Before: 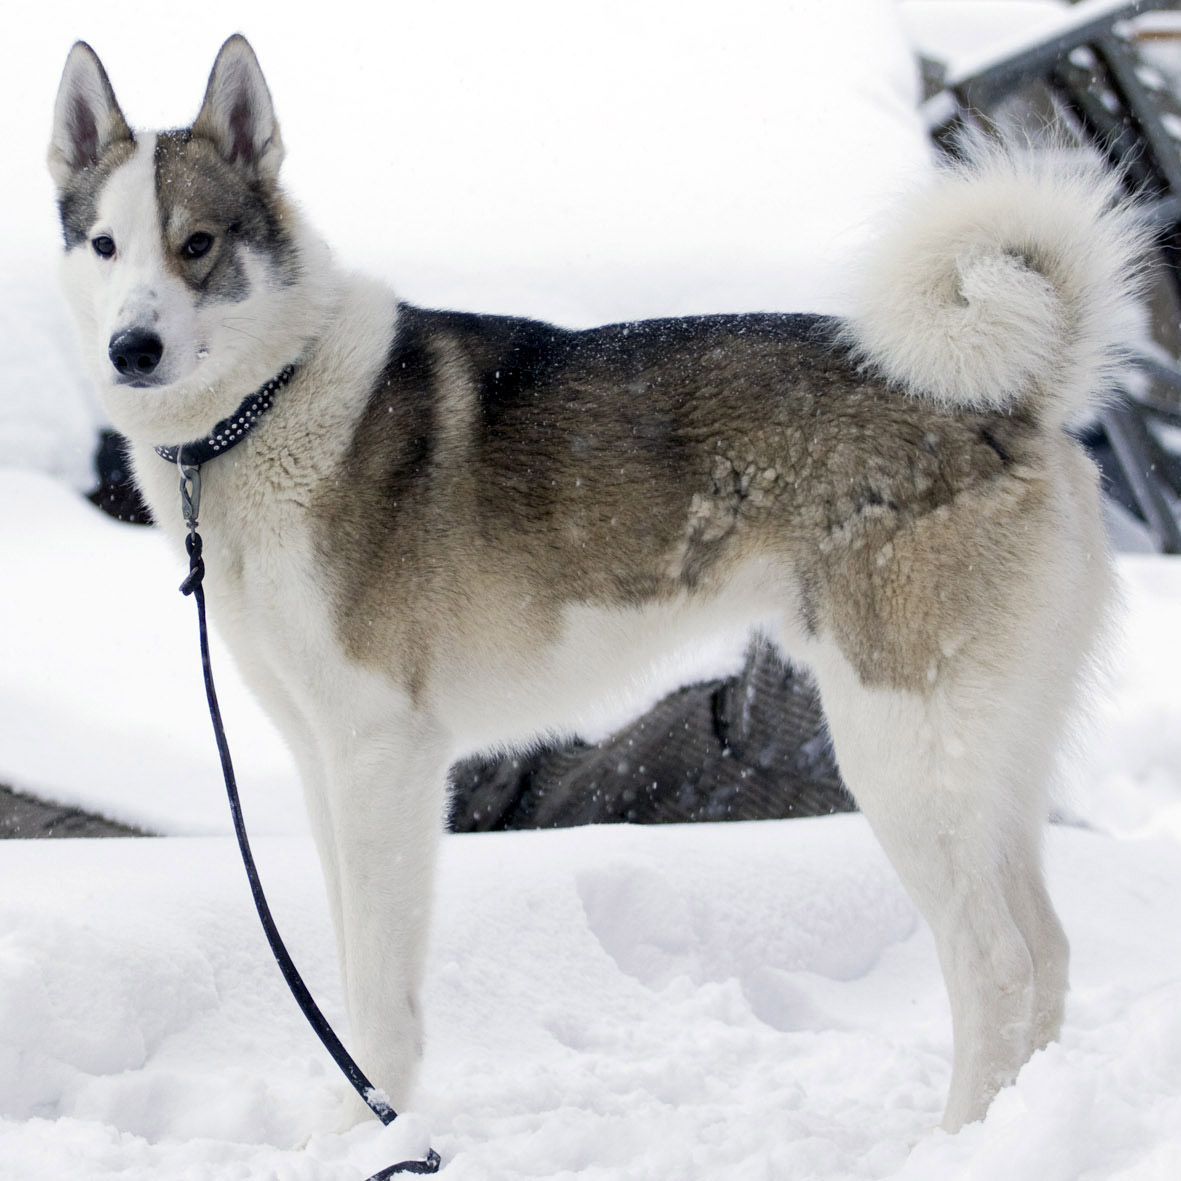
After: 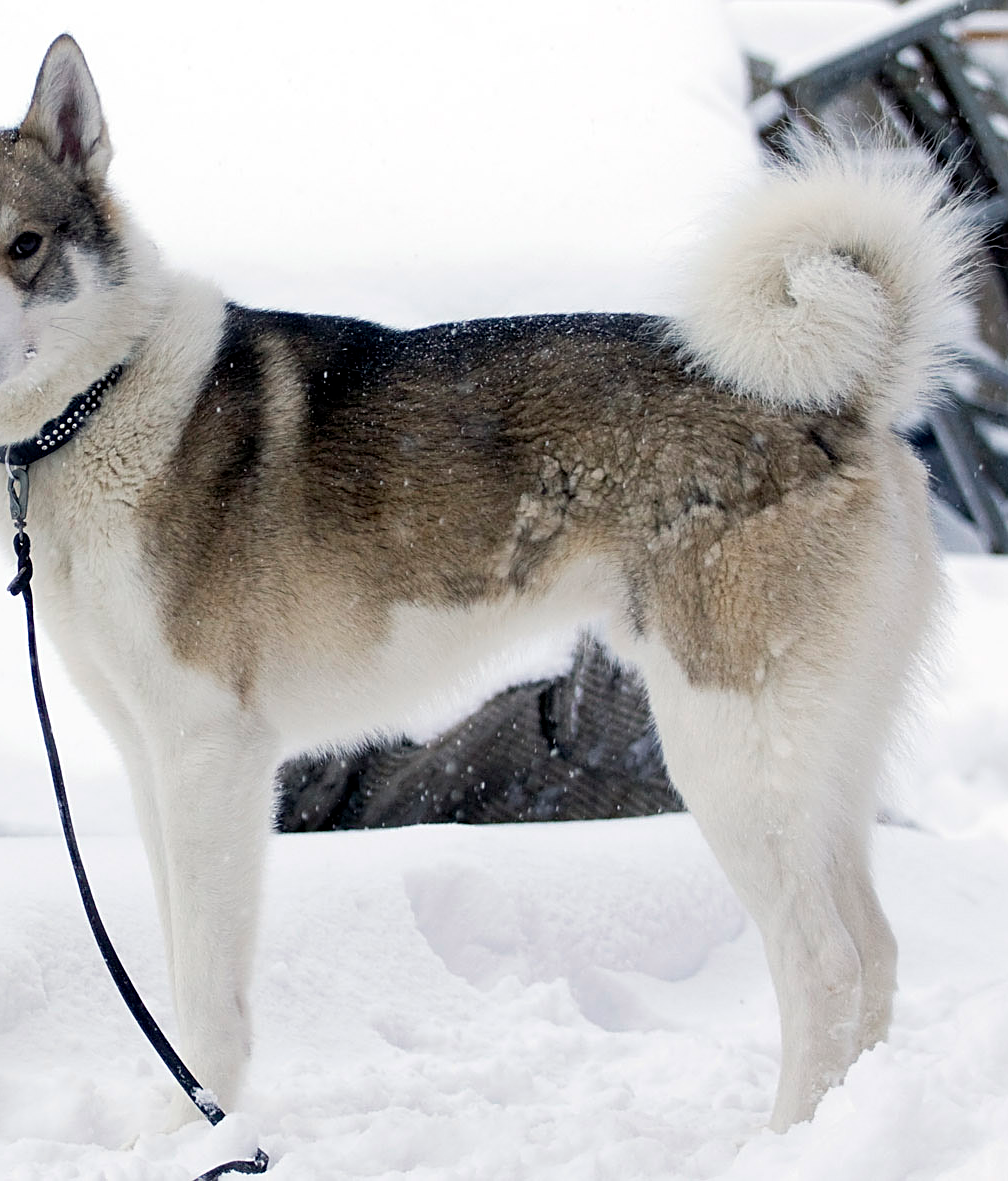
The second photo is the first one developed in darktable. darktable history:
crop and rotate: left 14.584%
sharpen: on, module defaults
